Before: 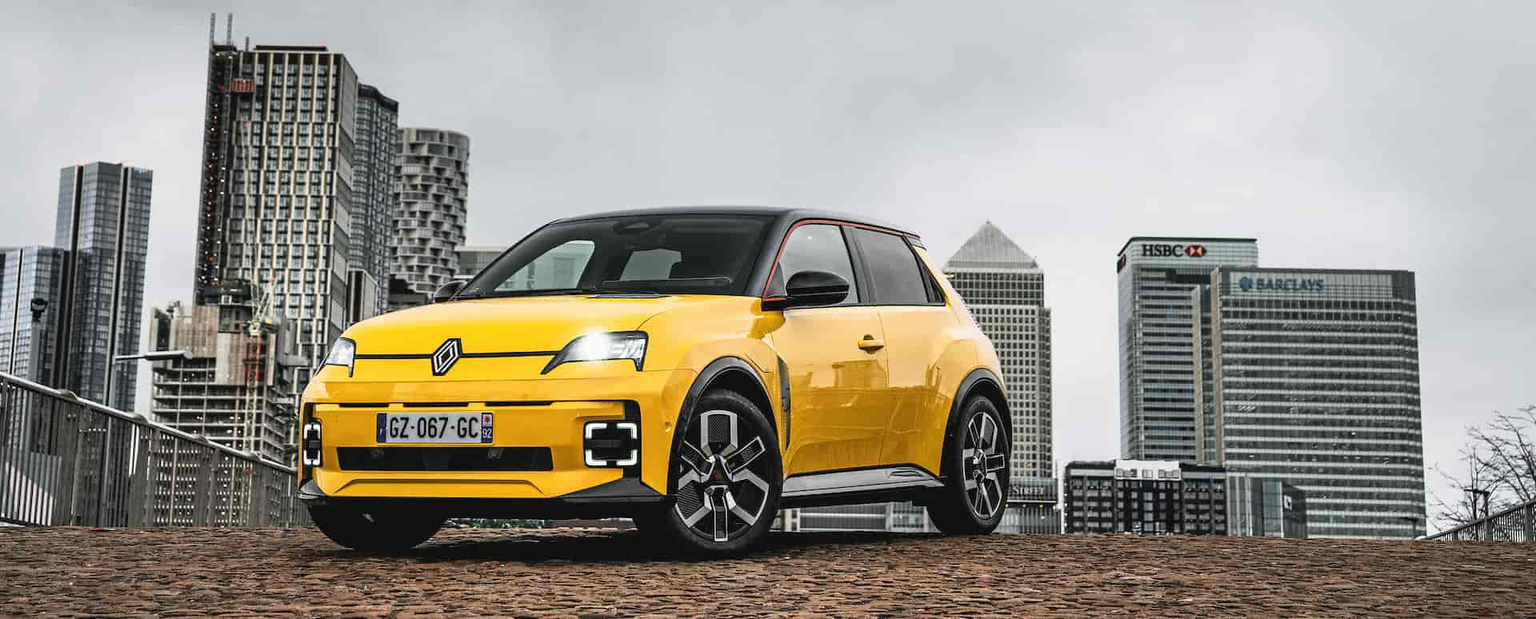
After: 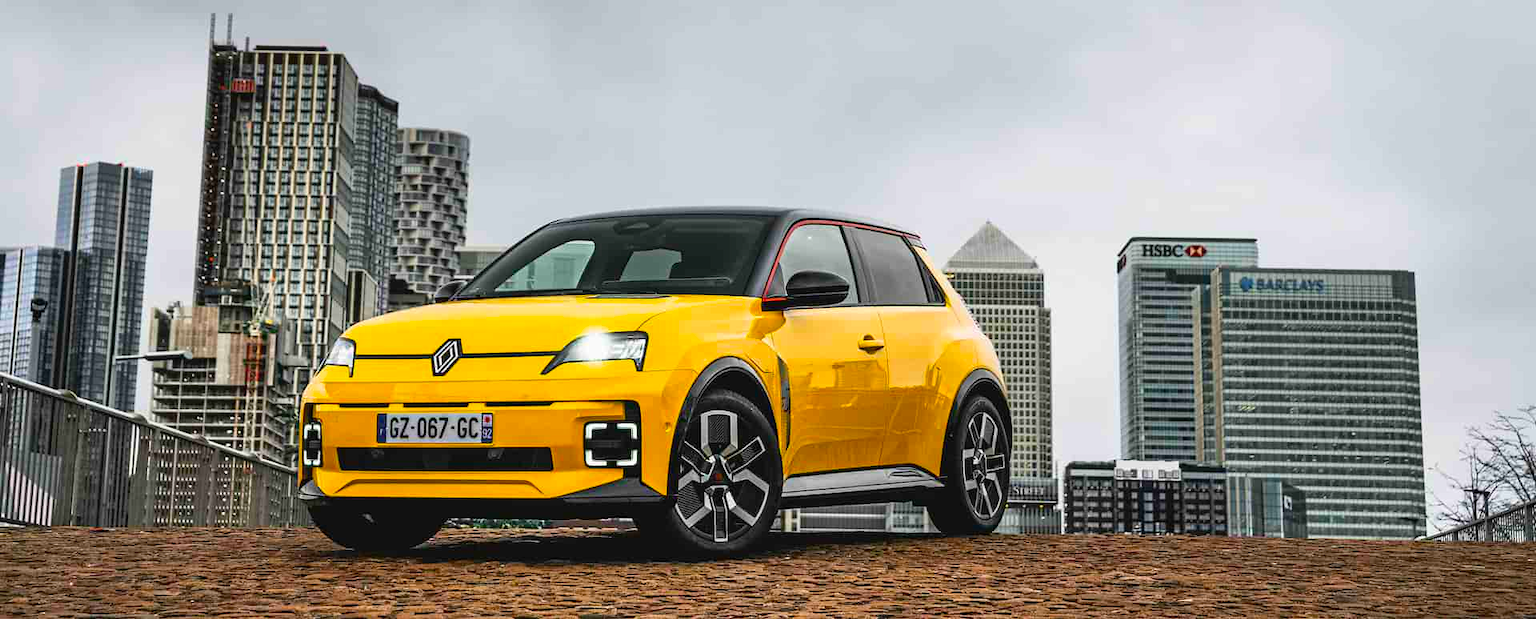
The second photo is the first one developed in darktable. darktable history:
color correction: saturation 1.34
color balance rgb: perceptual saturation grading › global saturation 20%, global vibrance 20%
